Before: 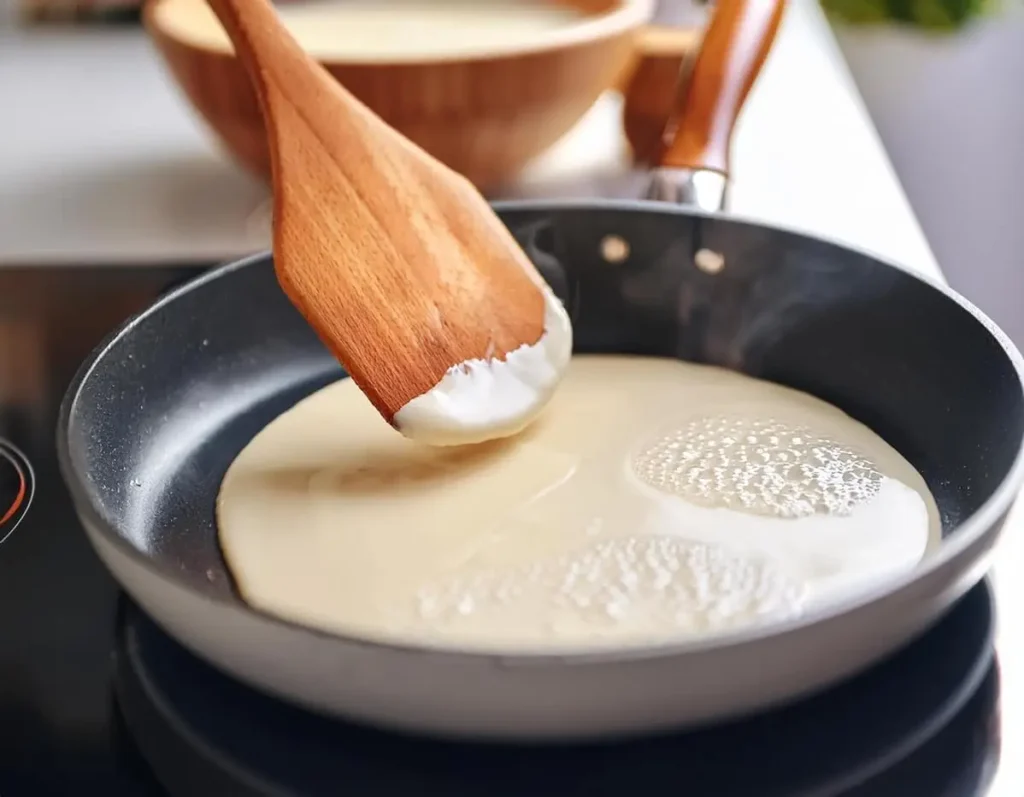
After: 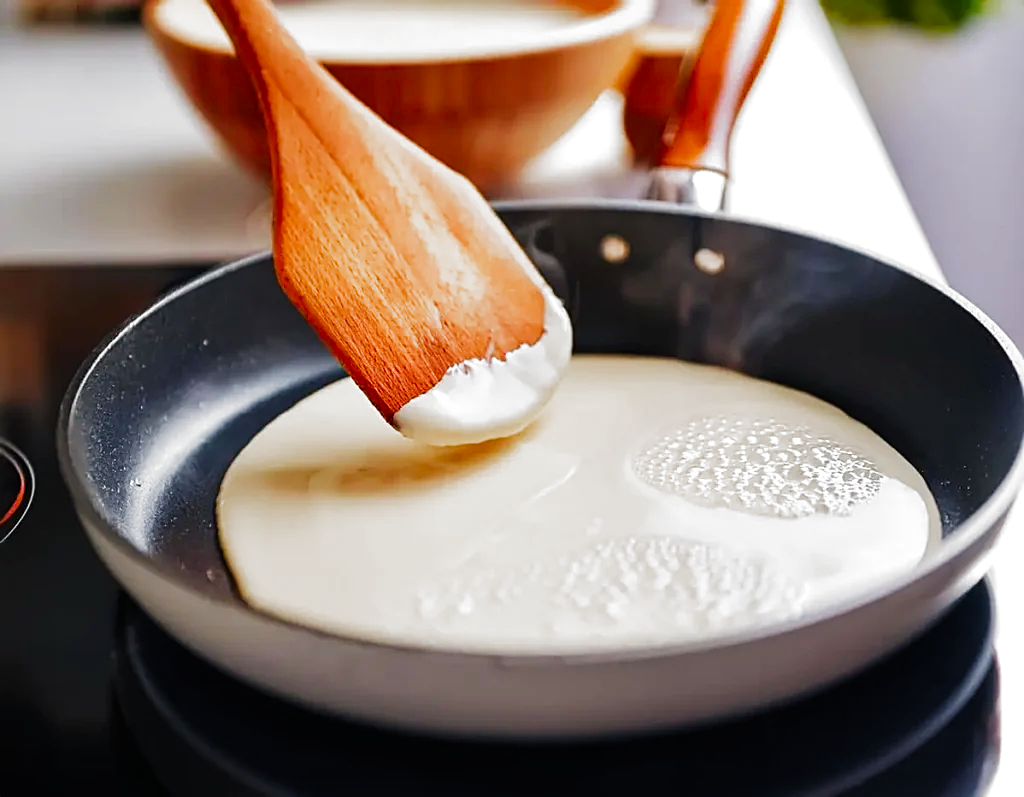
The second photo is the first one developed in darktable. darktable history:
color correction: highlights b* -0.043, saturation 1.34
sharpen: on, module defaults
filmic rgb: black relative exposure -7.96 EV, white relative exposure 2.37 EV, hardness 6.5, preserve chrominance no, color science v5 (2021), contrast in shadows safe, contrast in highlights safe
